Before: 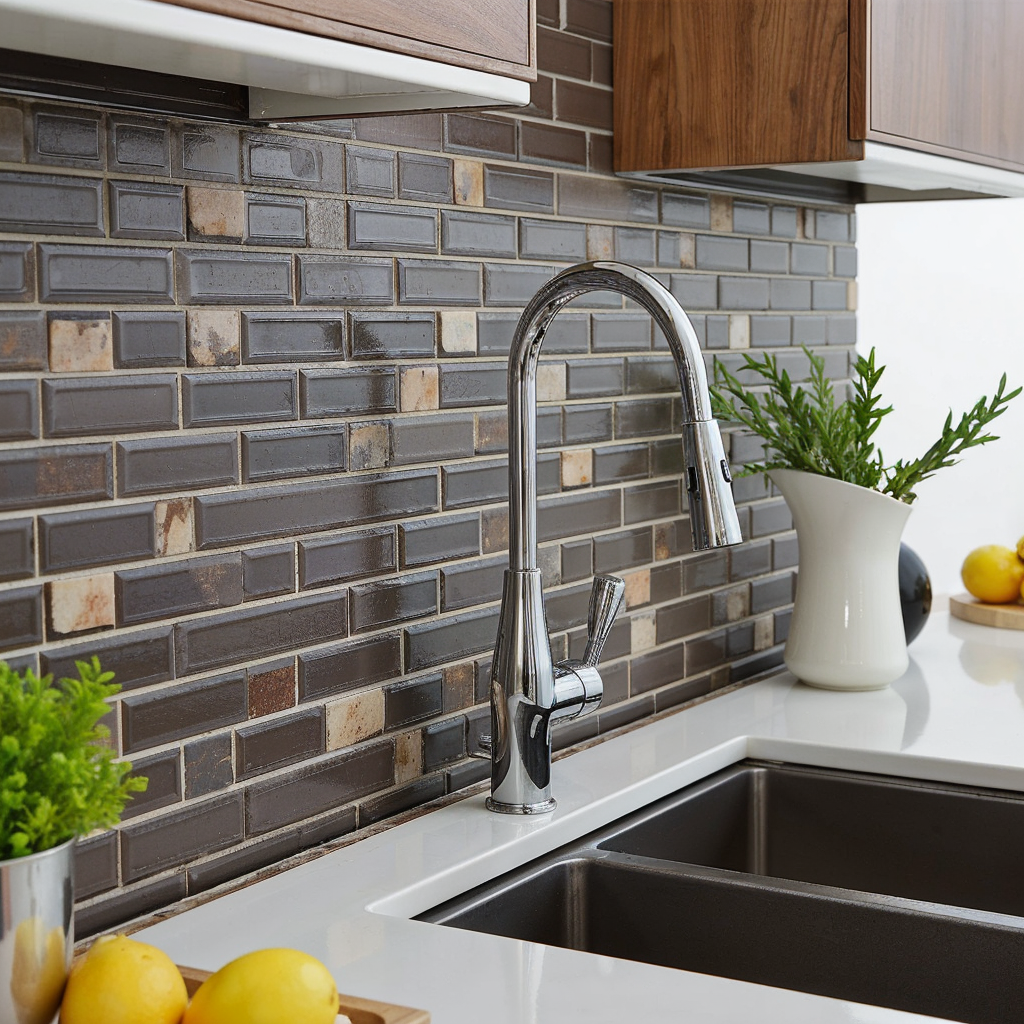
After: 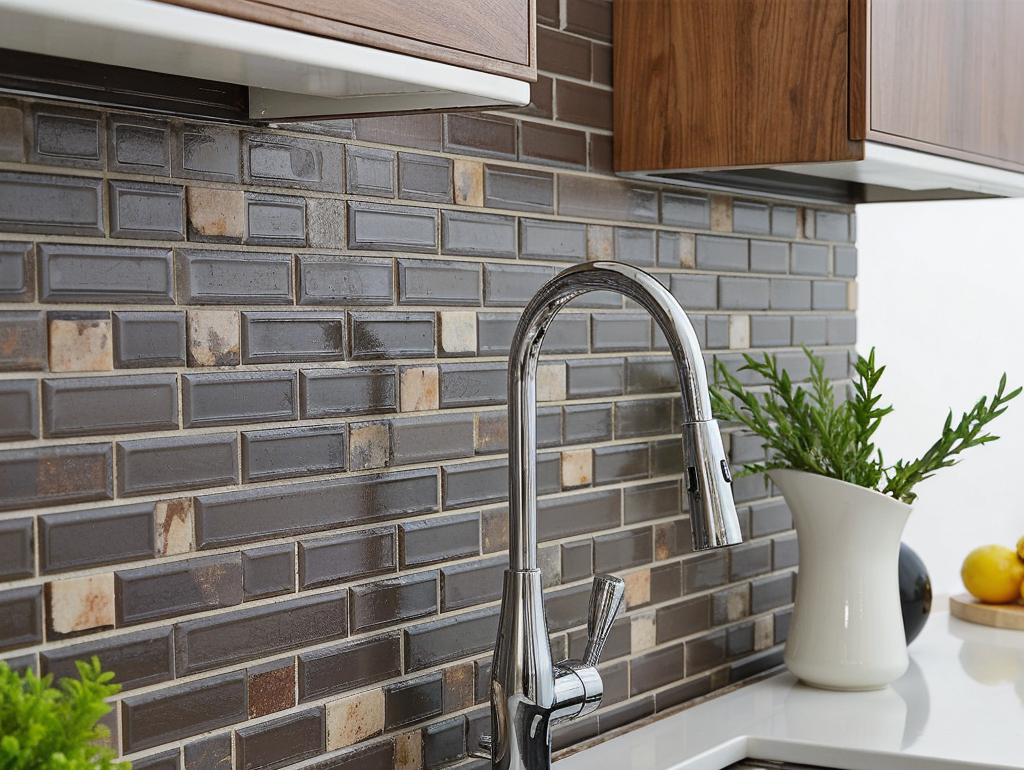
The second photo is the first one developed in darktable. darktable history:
crop: bottom 24.712%
